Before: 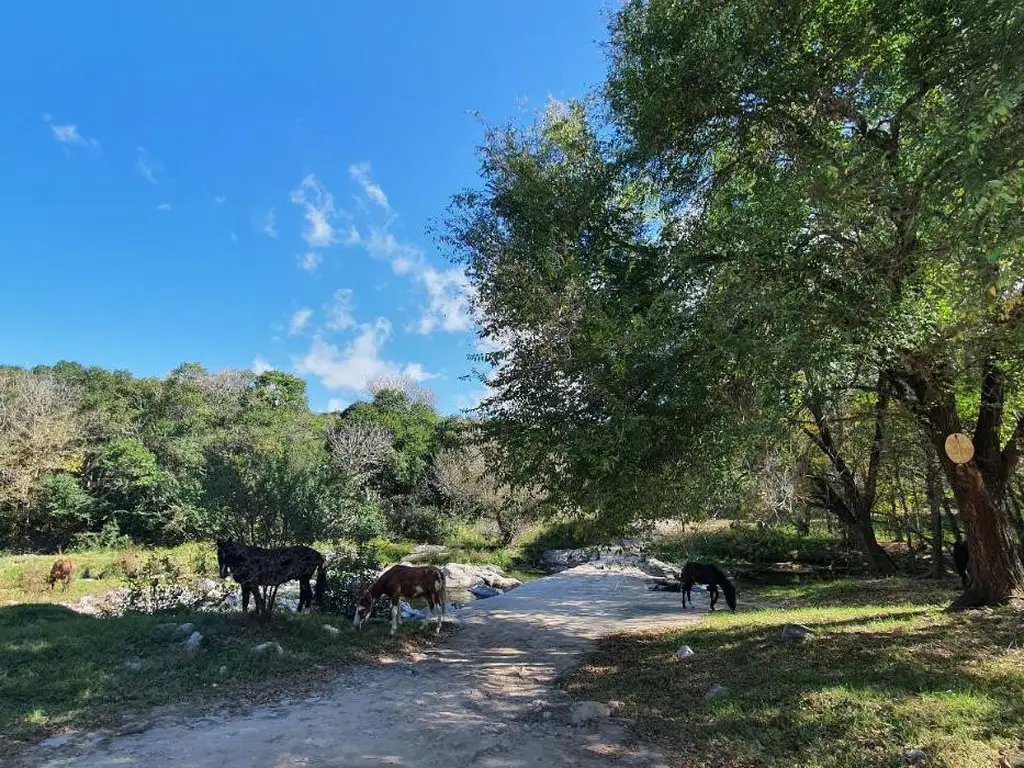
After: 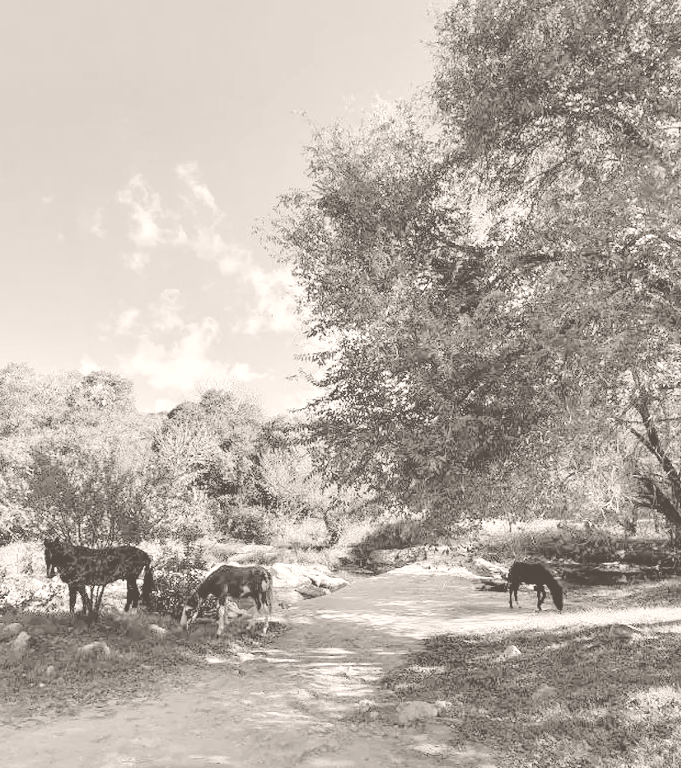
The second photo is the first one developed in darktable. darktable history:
filmic rgb: black relative exposure -7 EV, white relative exposure 6 EV, threshold 3 EV, target black luminance 0%, hardness 2.73, latitude 61.22%, contrast 0.691, highlights saturation mix 10%, shadows ↔ highlights balance -0.073%, preserve chrominance no, color science v4 (2020), iterations of high-quality reconstruction 10, contrast in shadows soft, contrast in highlights soft, enable highlight reconstruction true
color balance rgb: perceptual saturation grading › global saturation 25%, global vibrance 20%
colorize: hue 34.49°, saturation 35.33%, source mix 100%, lightness 55%, version 1
crop: left 16.899%, right 16.556%
